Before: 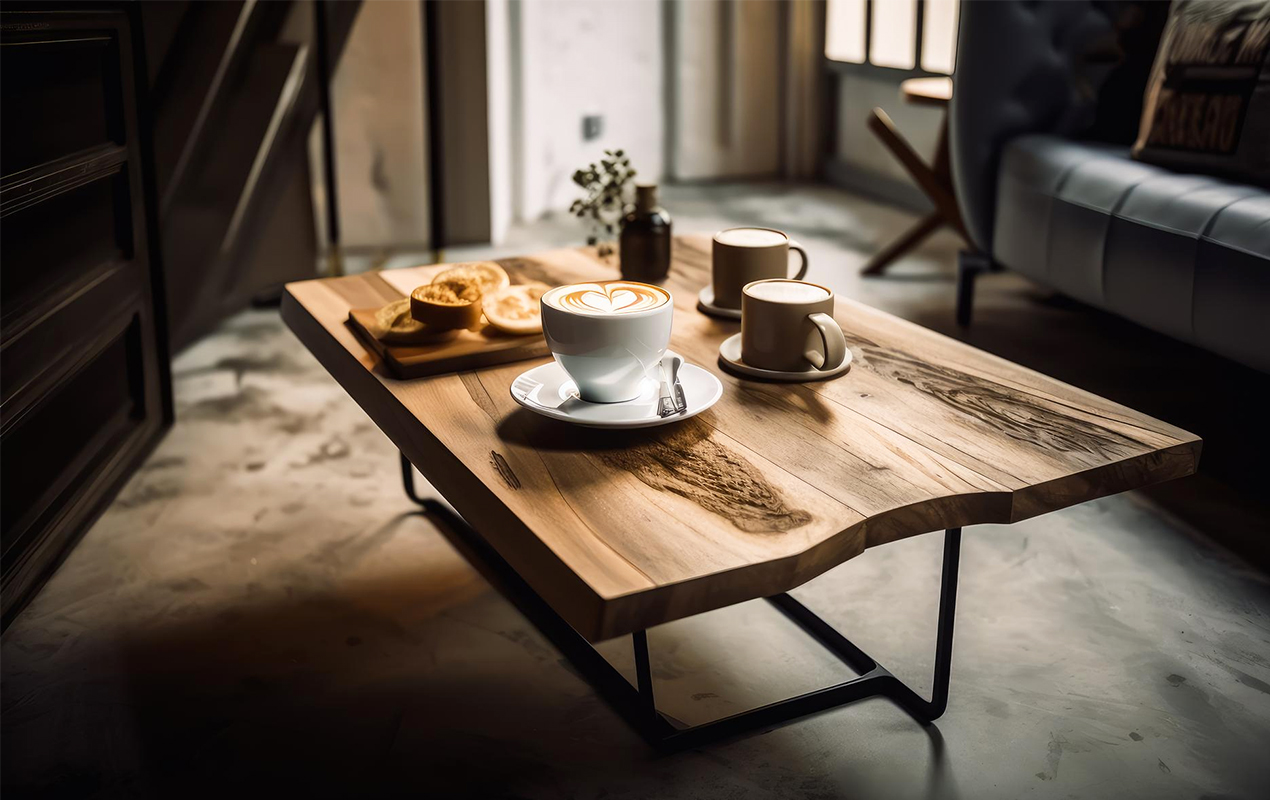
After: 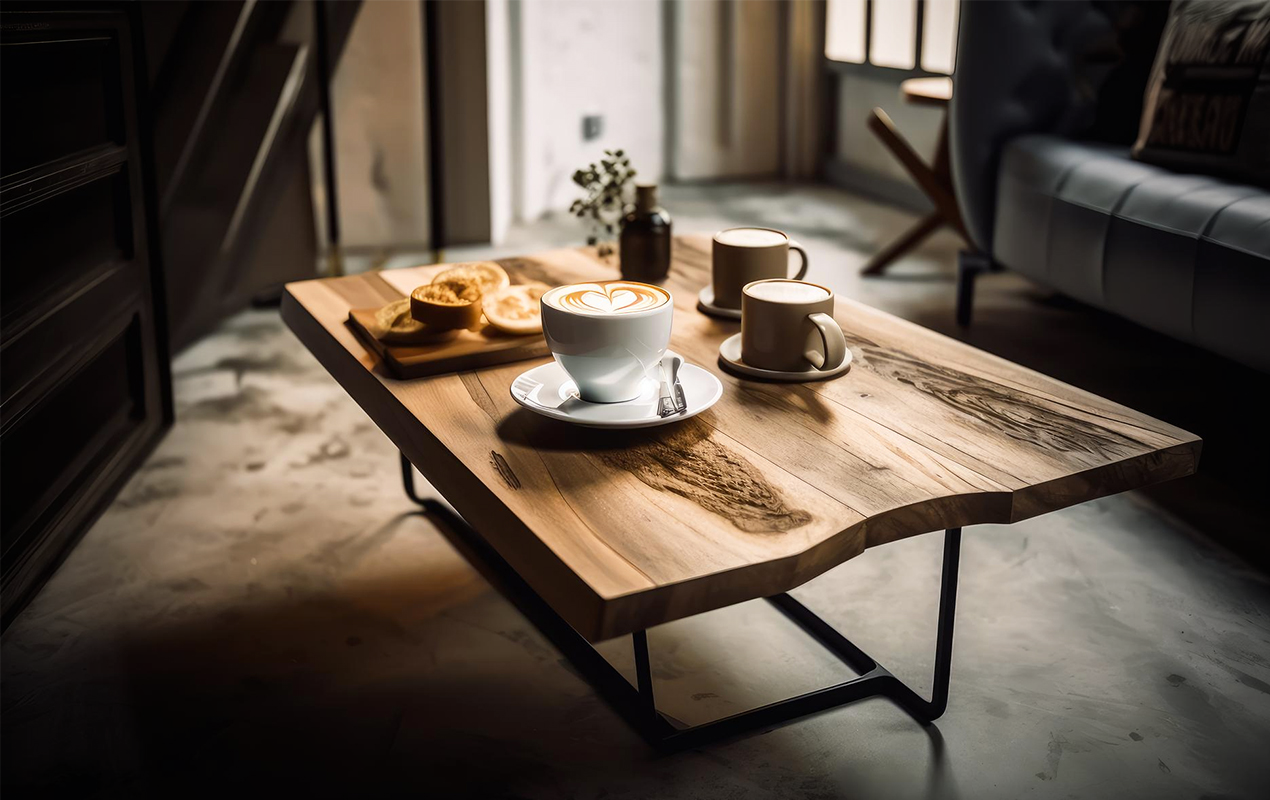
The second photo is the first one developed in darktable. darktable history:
vignetting: fall-off start 64.04%, brightness -0.411, saturation -0.305, width/height ratio 0.885
